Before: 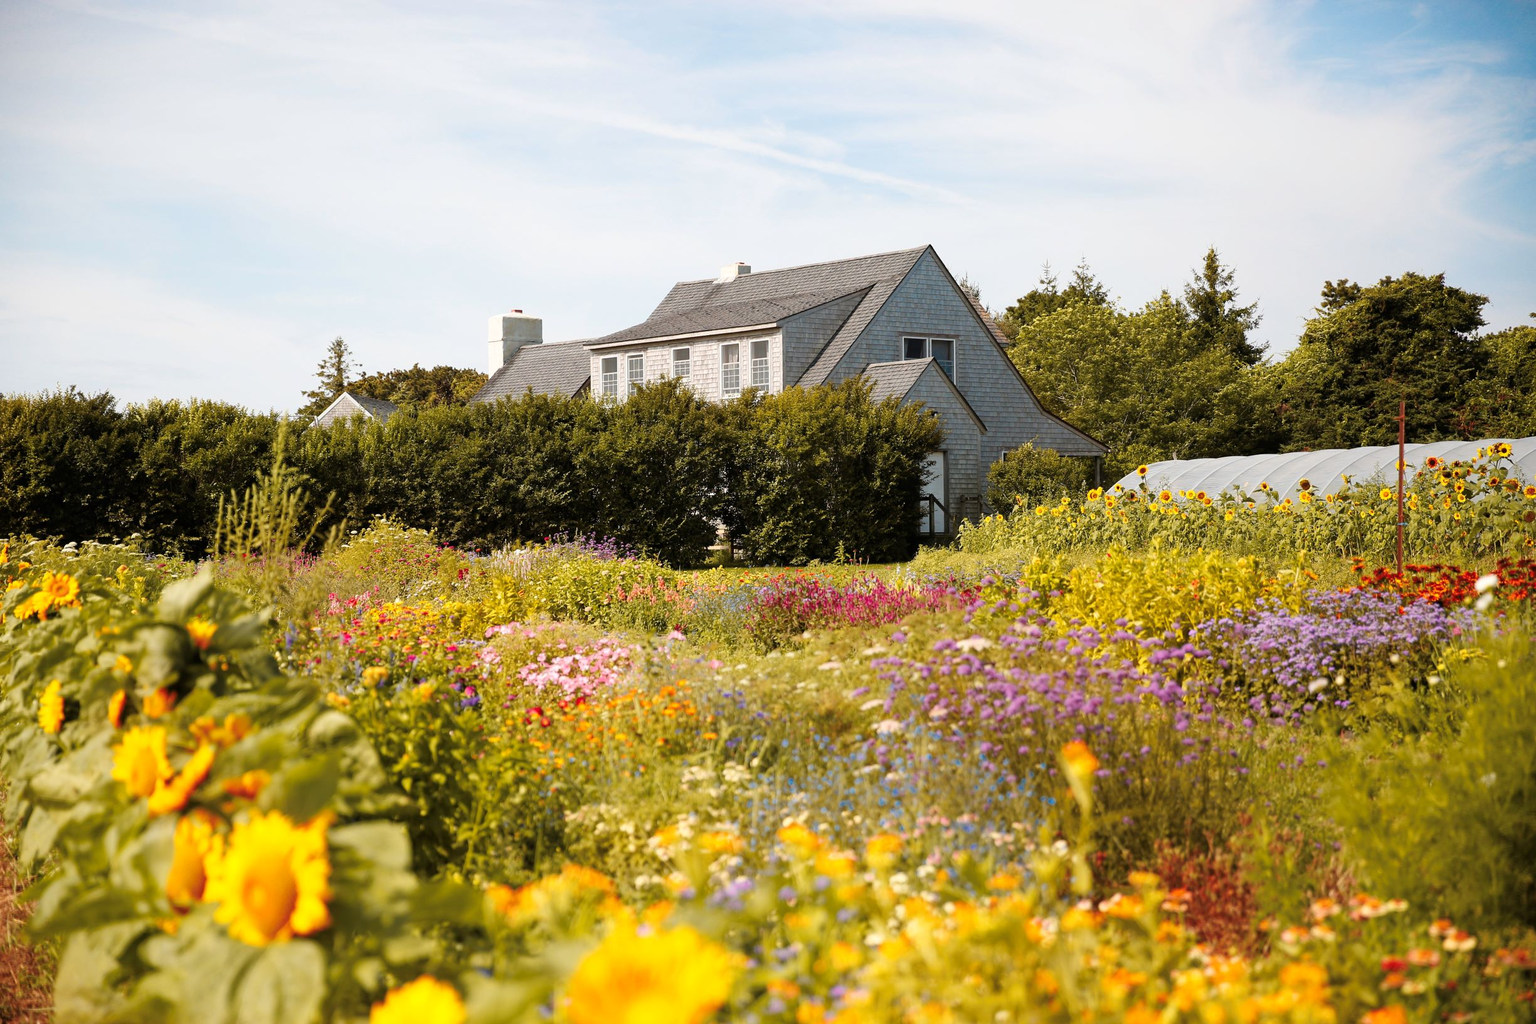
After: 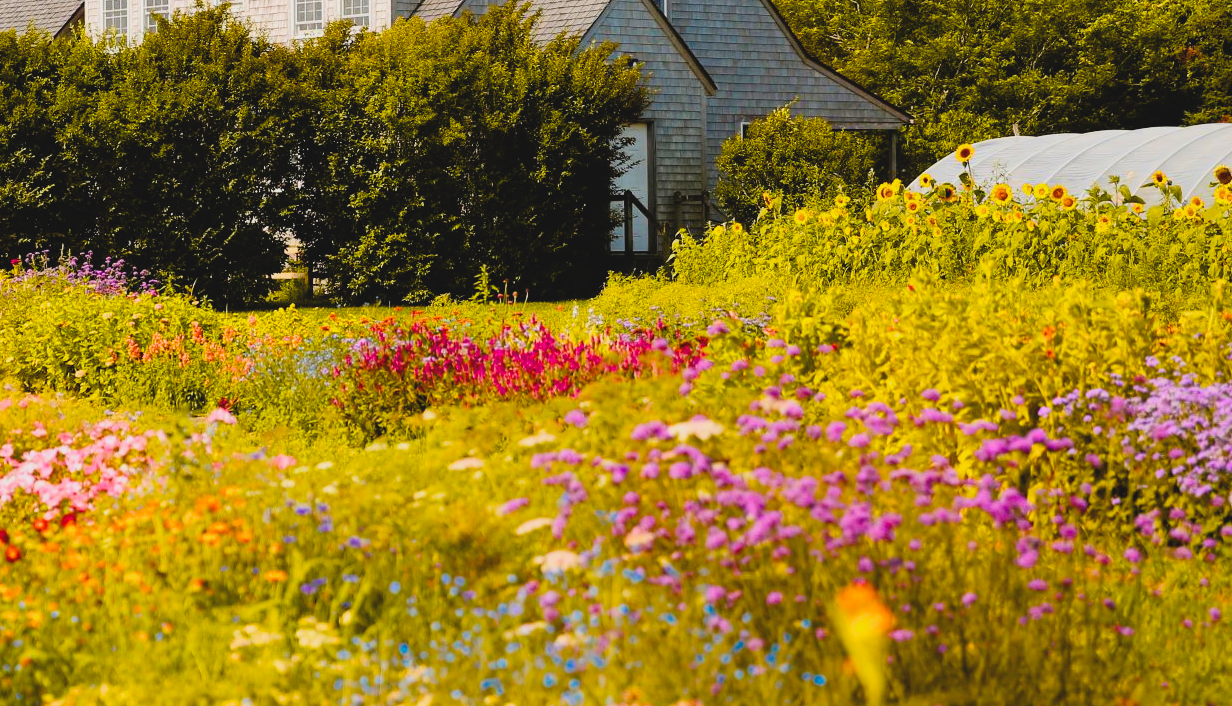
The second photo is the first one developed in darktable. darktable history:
crop: left 35.03%, top 36.625%, right 14.663%, bottom 20.057%
contrast brightness saturation: contrast -0.1, brightness 0.05, saturation 0.08
filmic rgb: white relative exposure 3.8 EV, hardness 4.35
color balance rgb: linear chroma grading › global chroma 9%, perceptual saturation grading › global saturation 36%, perceptual saturation grading › shadows 35%, perceptual brilliance grading › global brilliance 15%, perceptual brilliance grading › shadows -35%, global vibrance 15%
